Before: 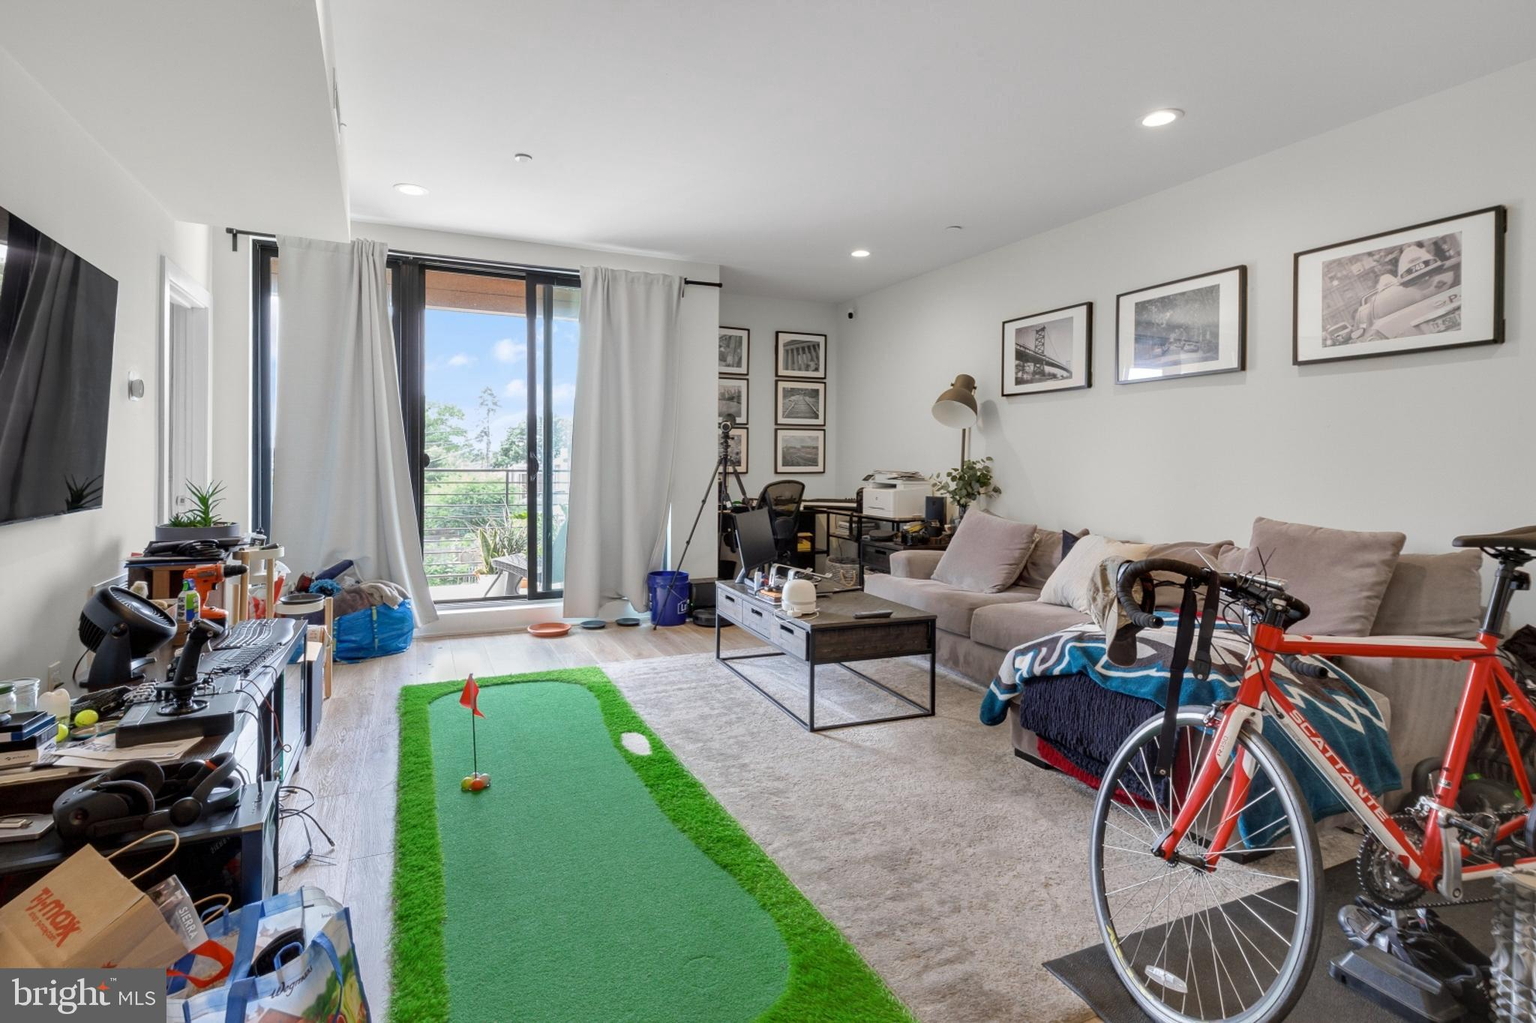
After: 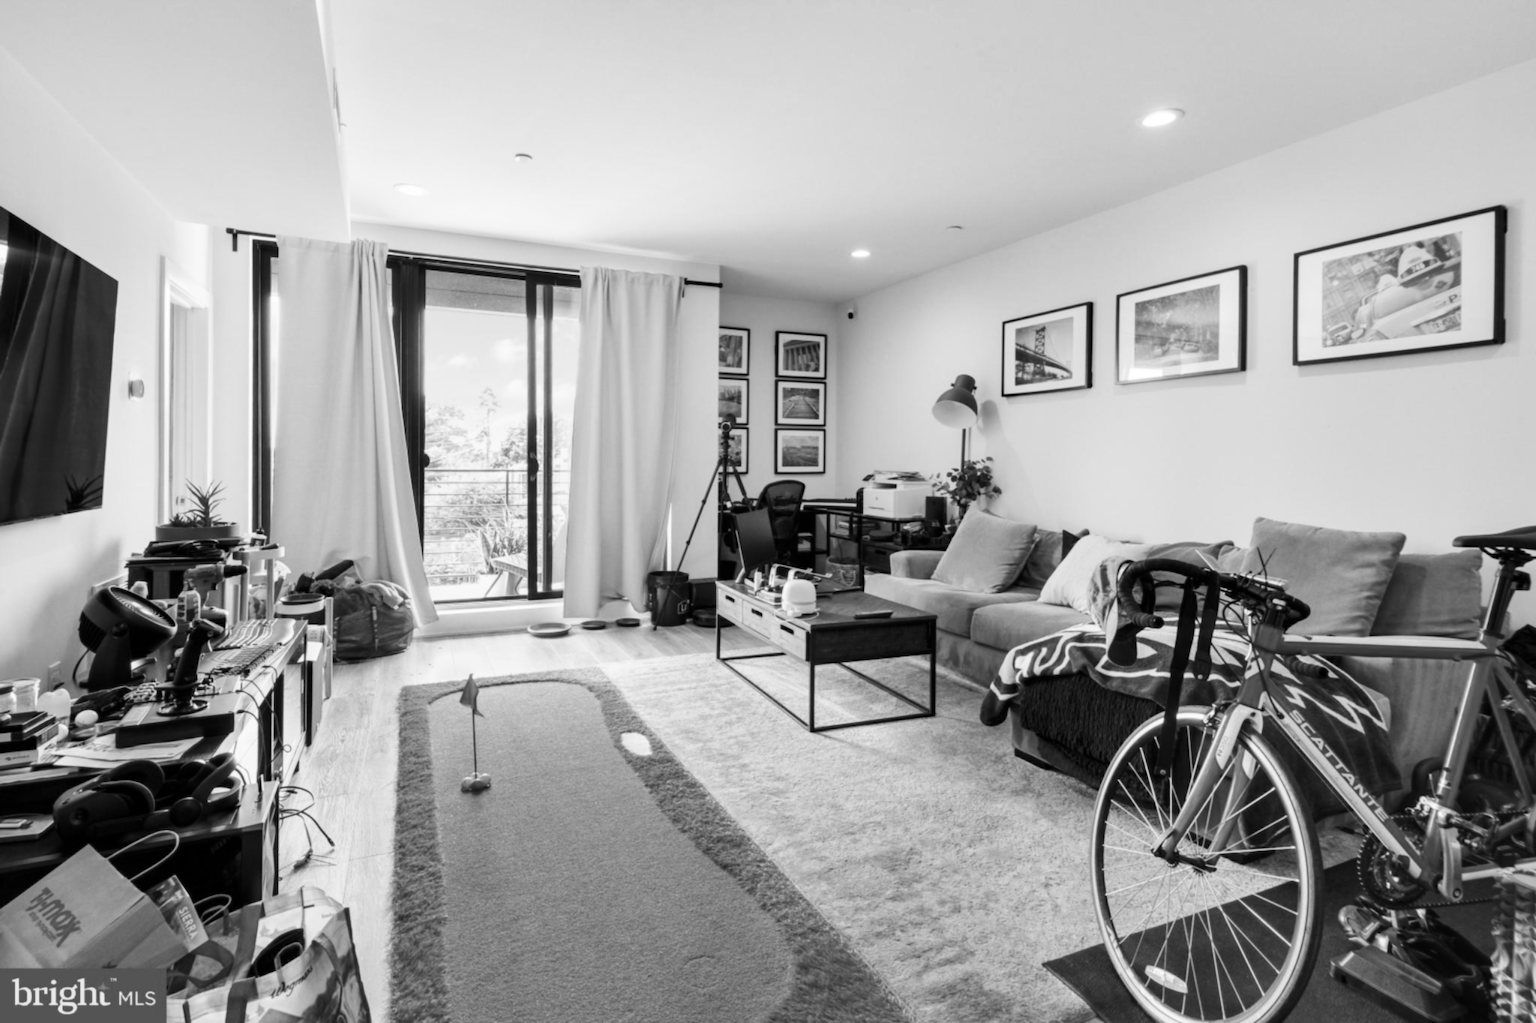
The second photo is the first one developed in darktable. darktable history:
contrast brightness saturation: saturation -0.05
lowpass: radius 0.76, contrast 1.56, saturation 0, unbound 0
